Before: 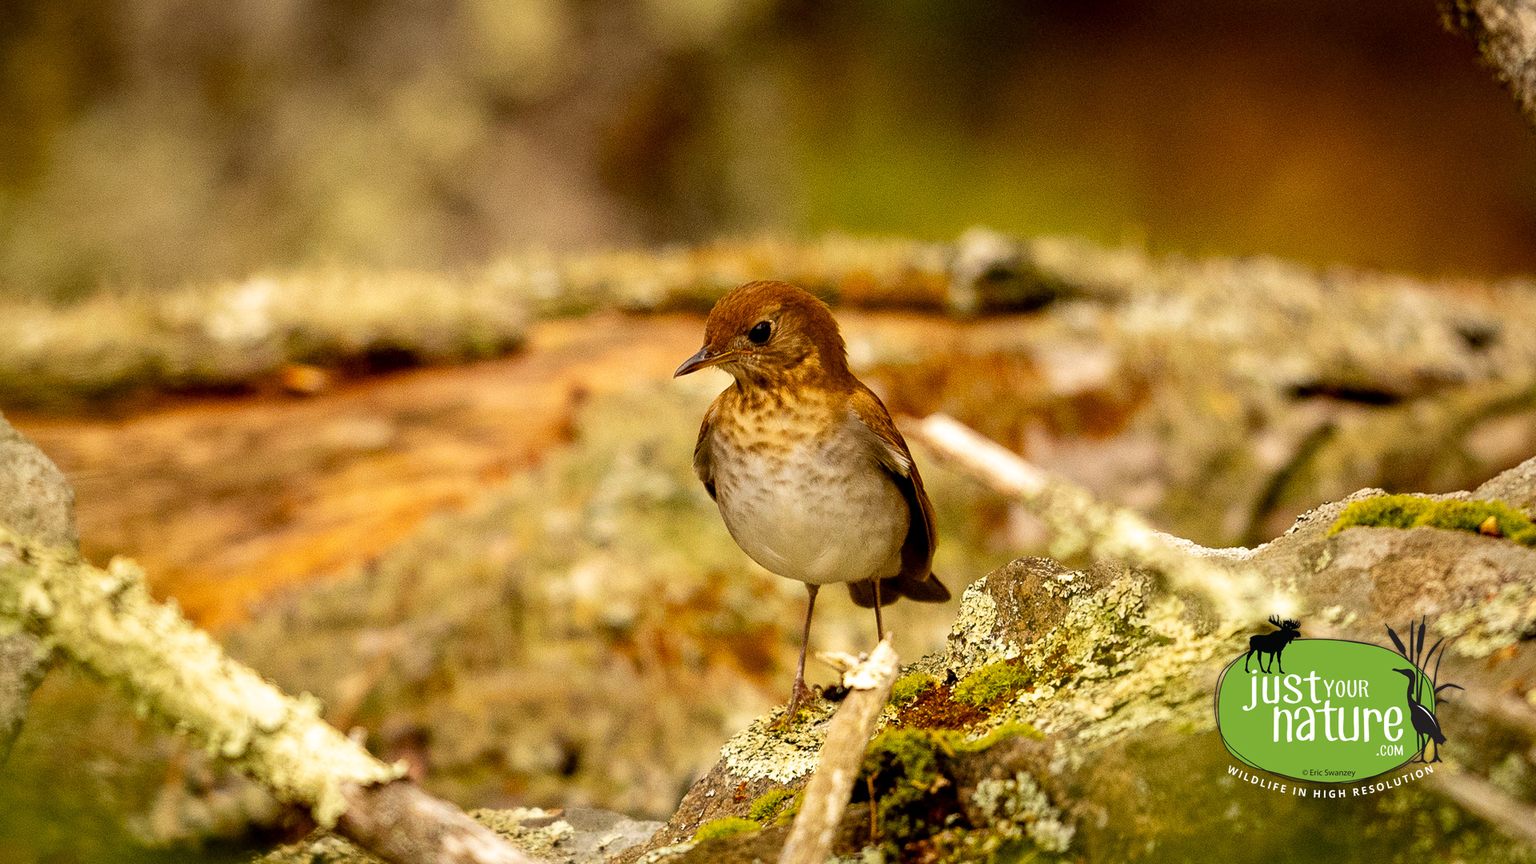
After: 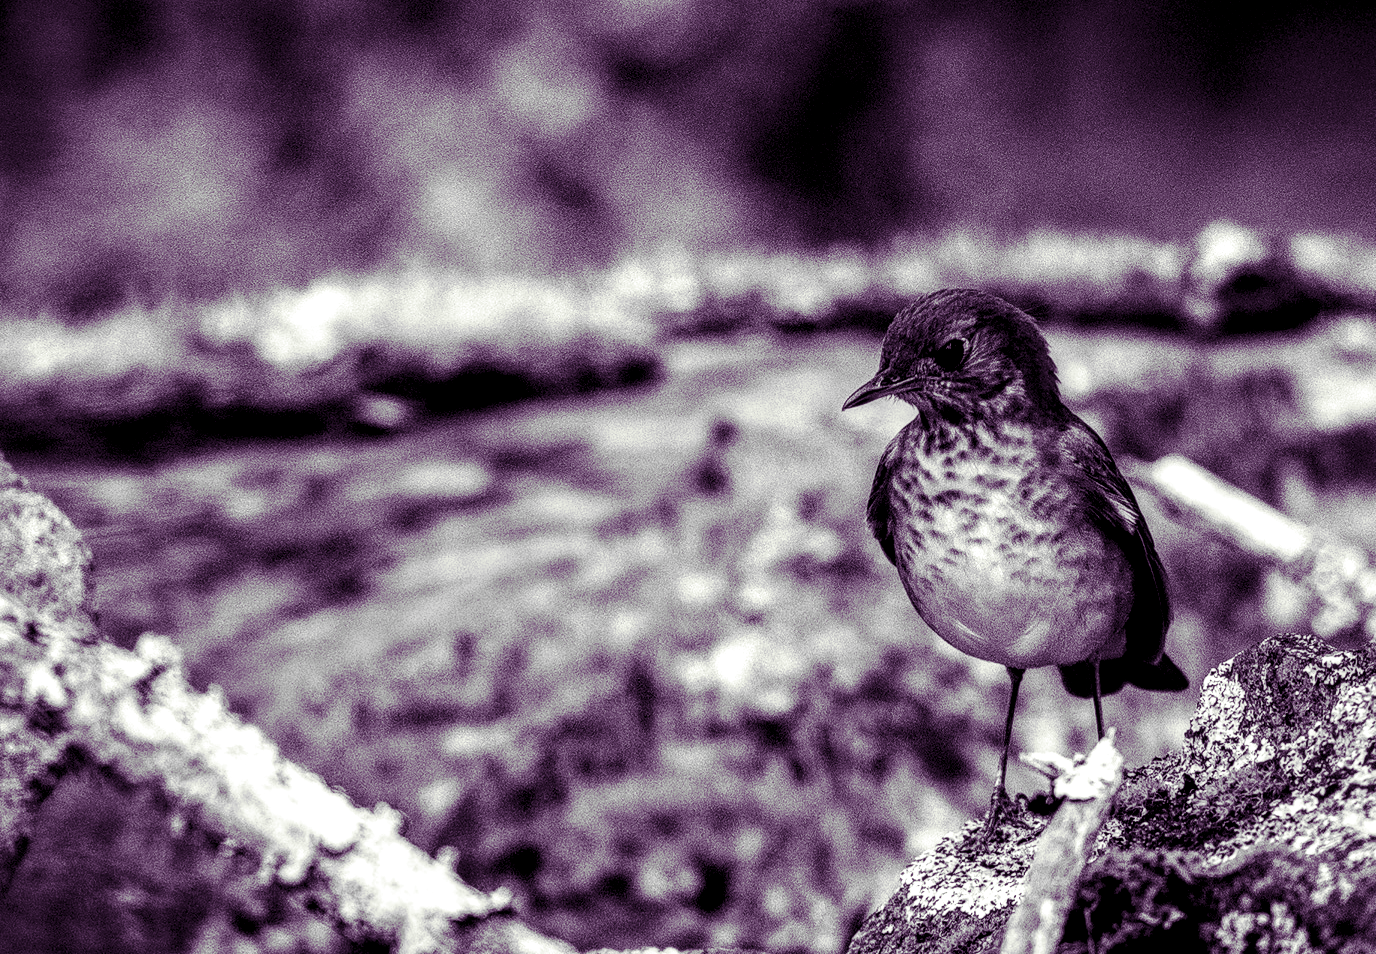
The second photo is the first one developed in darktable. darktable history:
contrast brightness saturation: contrast 0.28
local contrast: highlights 12%, shadows 38%, detail 183%, midtone range 0.471
crop: top 5.803%, right 27.864%, bottom 5.804%
split-toning: shadows › hue 277.2°, shadows › saturation 0.74
color calibration: output gray [0.253, 0.26, 0.487, 0], gray › normalize channels true, illuminant same as pipeline (D50), adaptation XYZ, x 0.346, y 0.359, gamut compression 0
